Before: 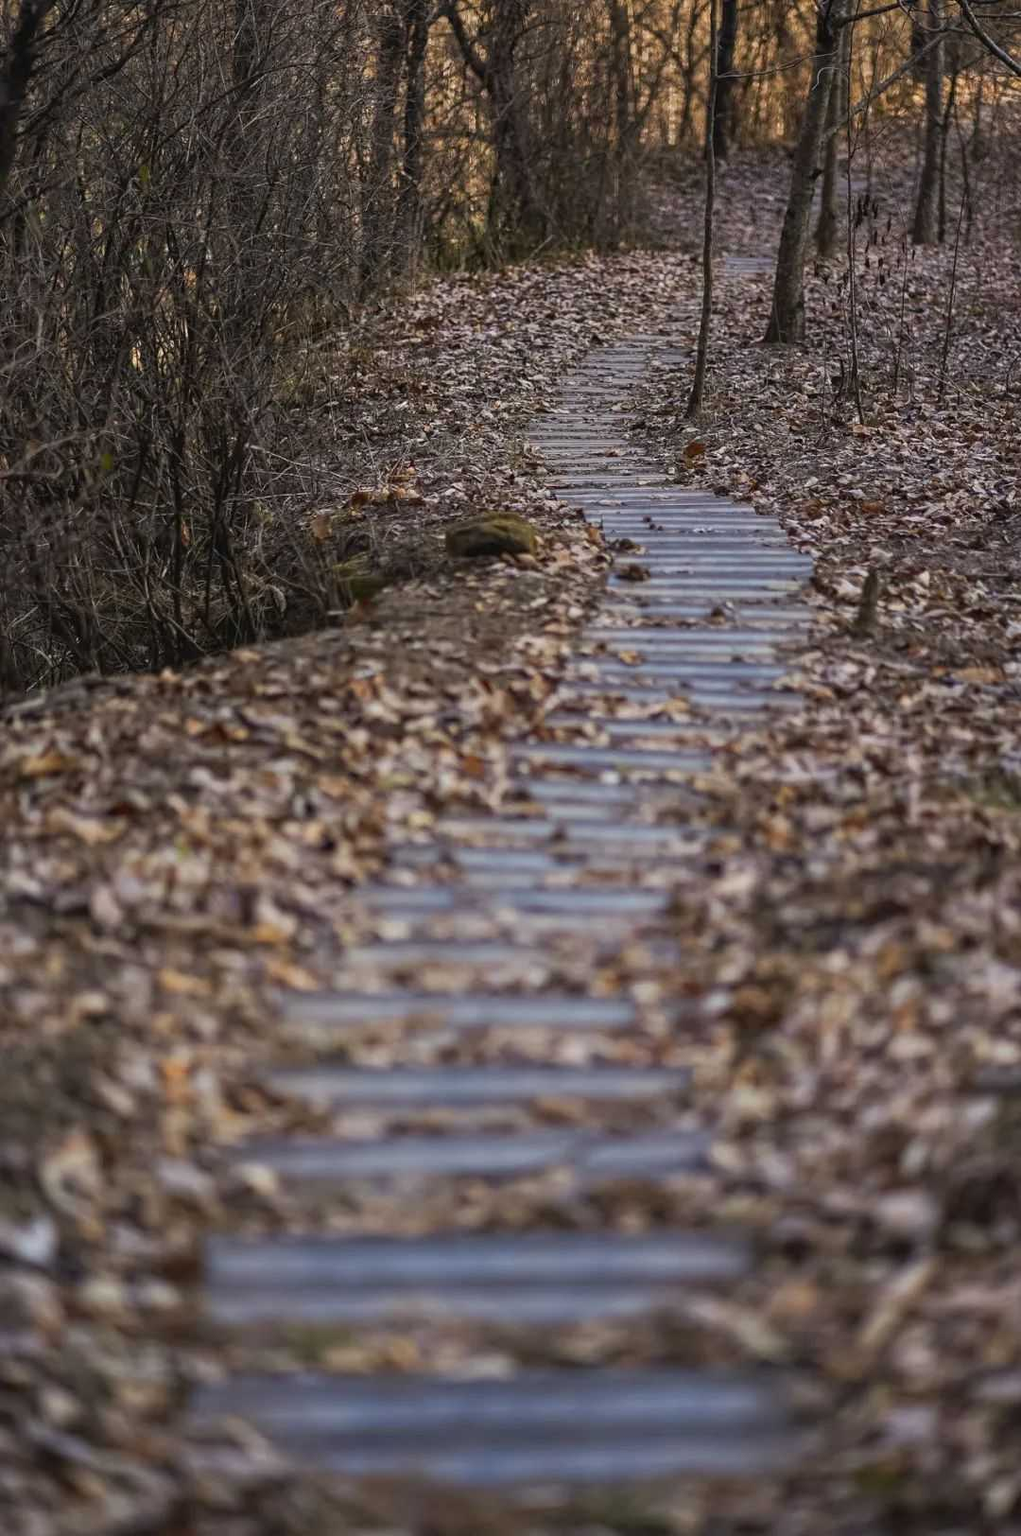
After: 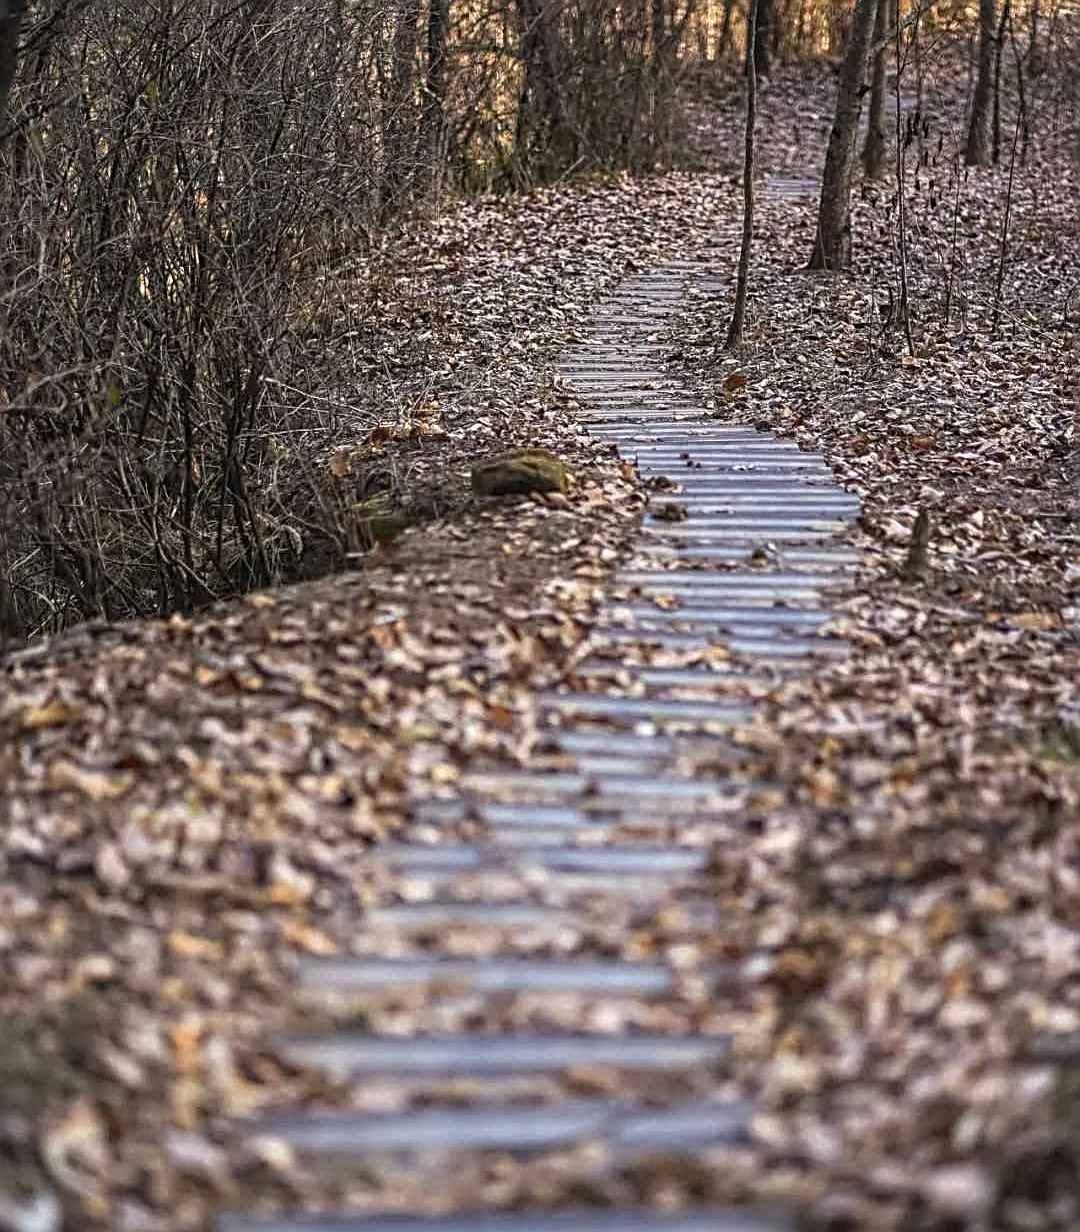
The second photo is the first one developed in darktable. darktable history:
crop: top 5.729%, bottom 17.884%
sharpen: radius 2.645, amount 0.669
local contrast: on, module defaults
exposure: black level correction -0.002, exposure 0.533 EV, compensate highlight preservation false
vignetting: fall-off start 115.88%, fall-off radius 59.46%
